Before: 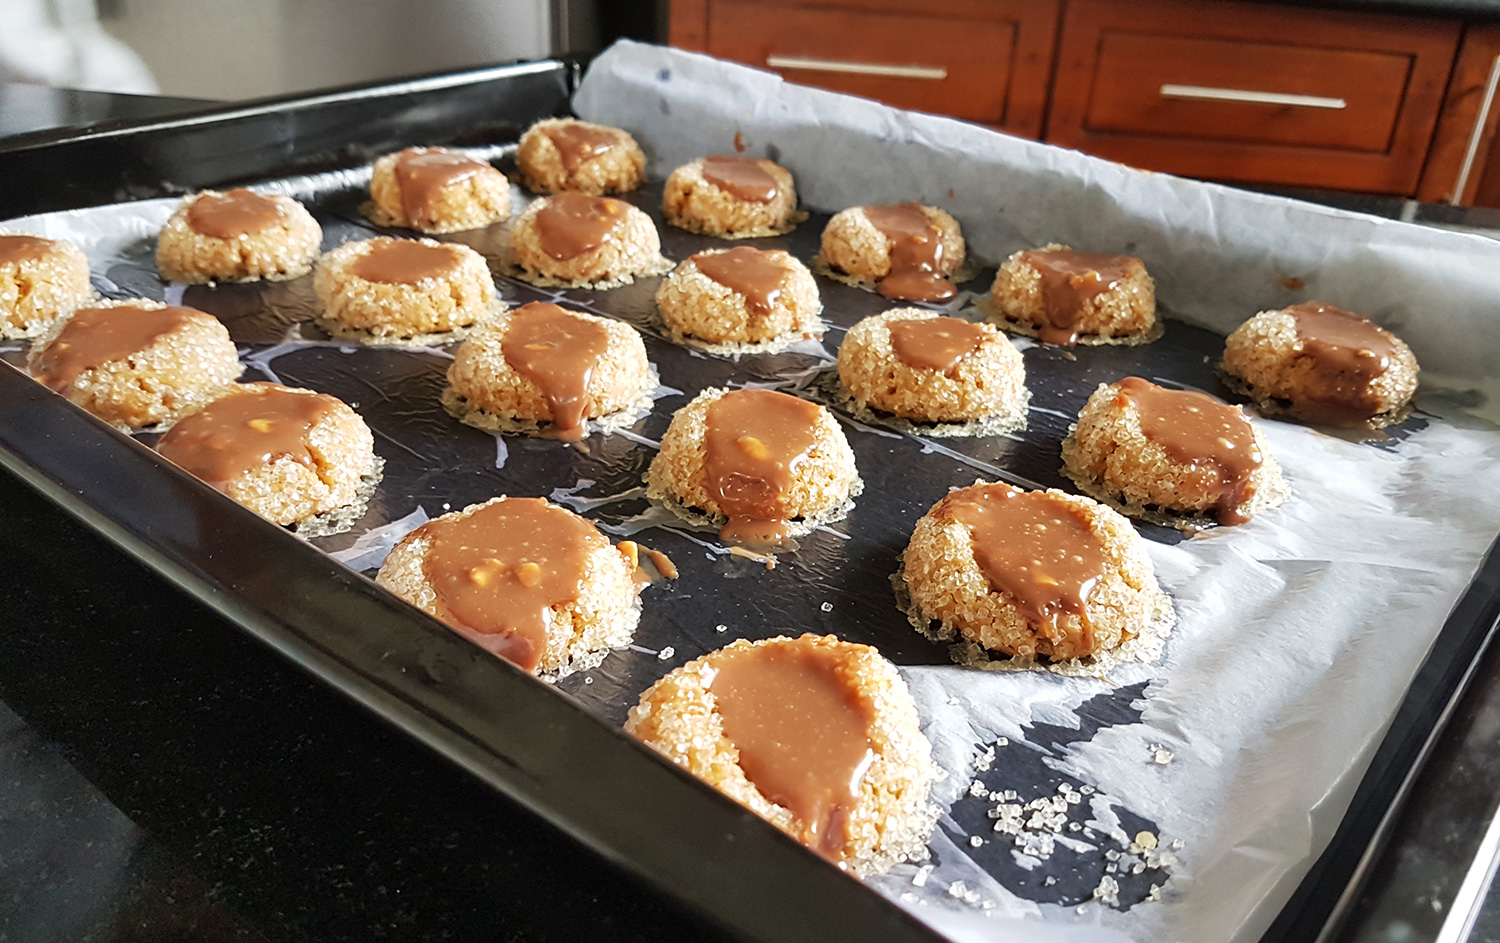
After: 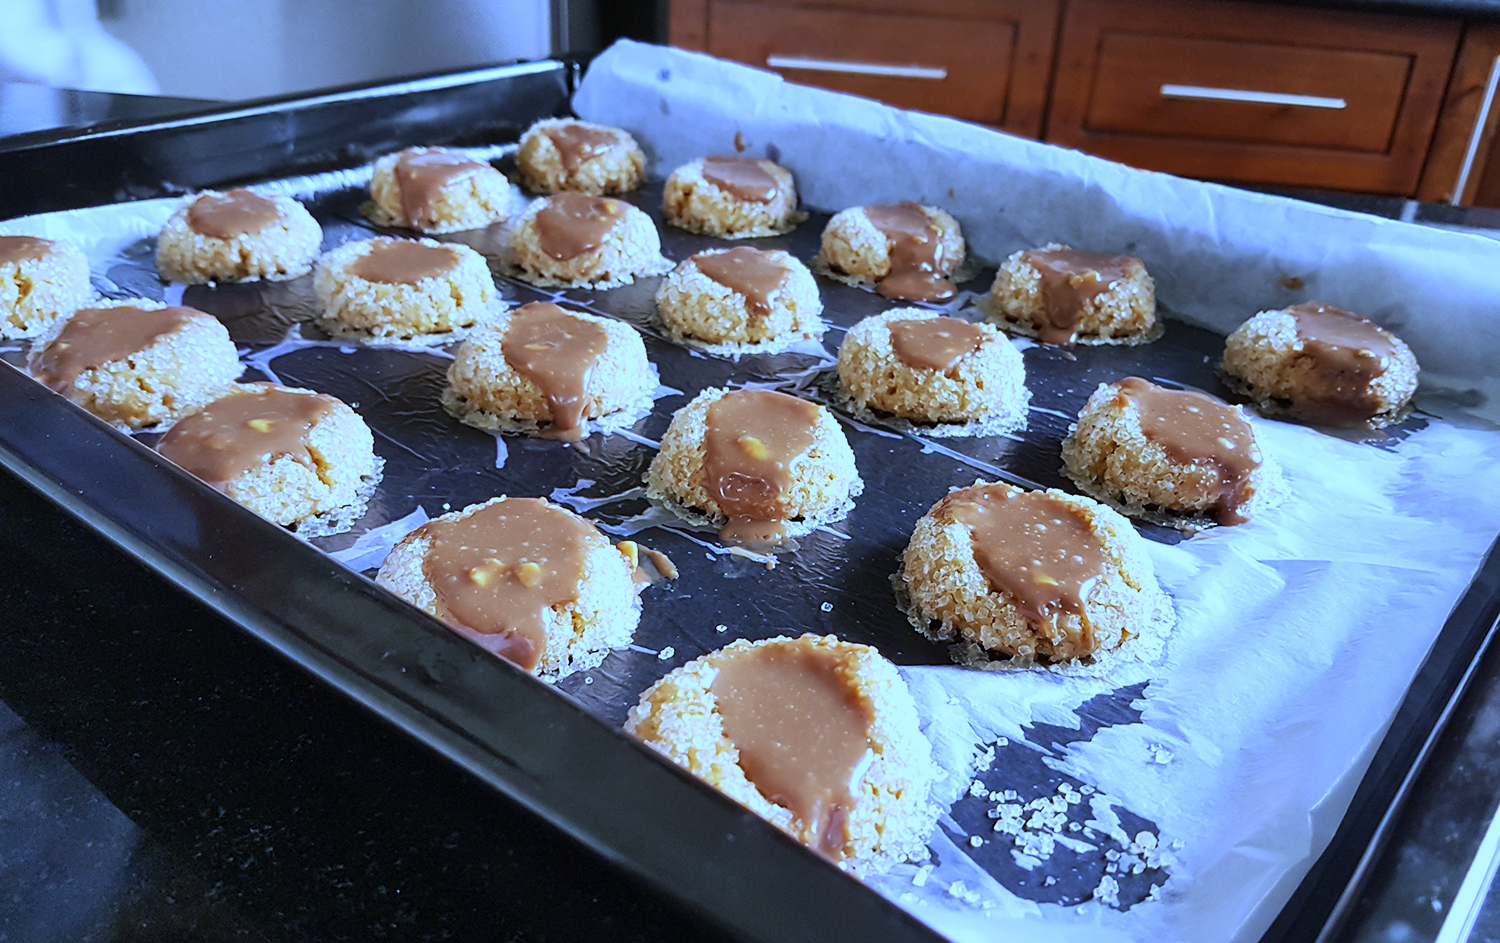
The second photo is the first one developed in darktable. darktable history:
white balance: red 0.766, blue 1.537
tone curve: curves: ch0 [(0, 0) (0.251, 0.254) (0.689, 0.733) (1, 1)]
